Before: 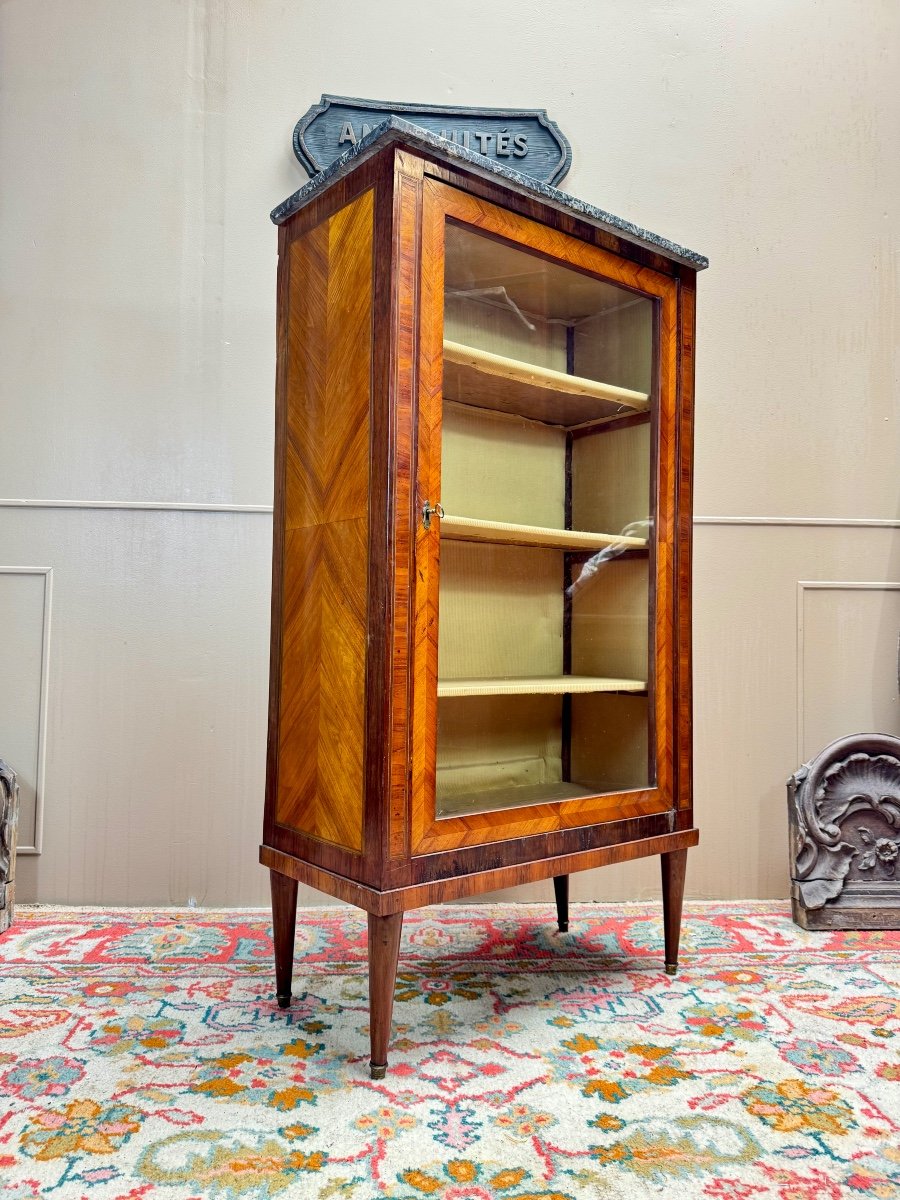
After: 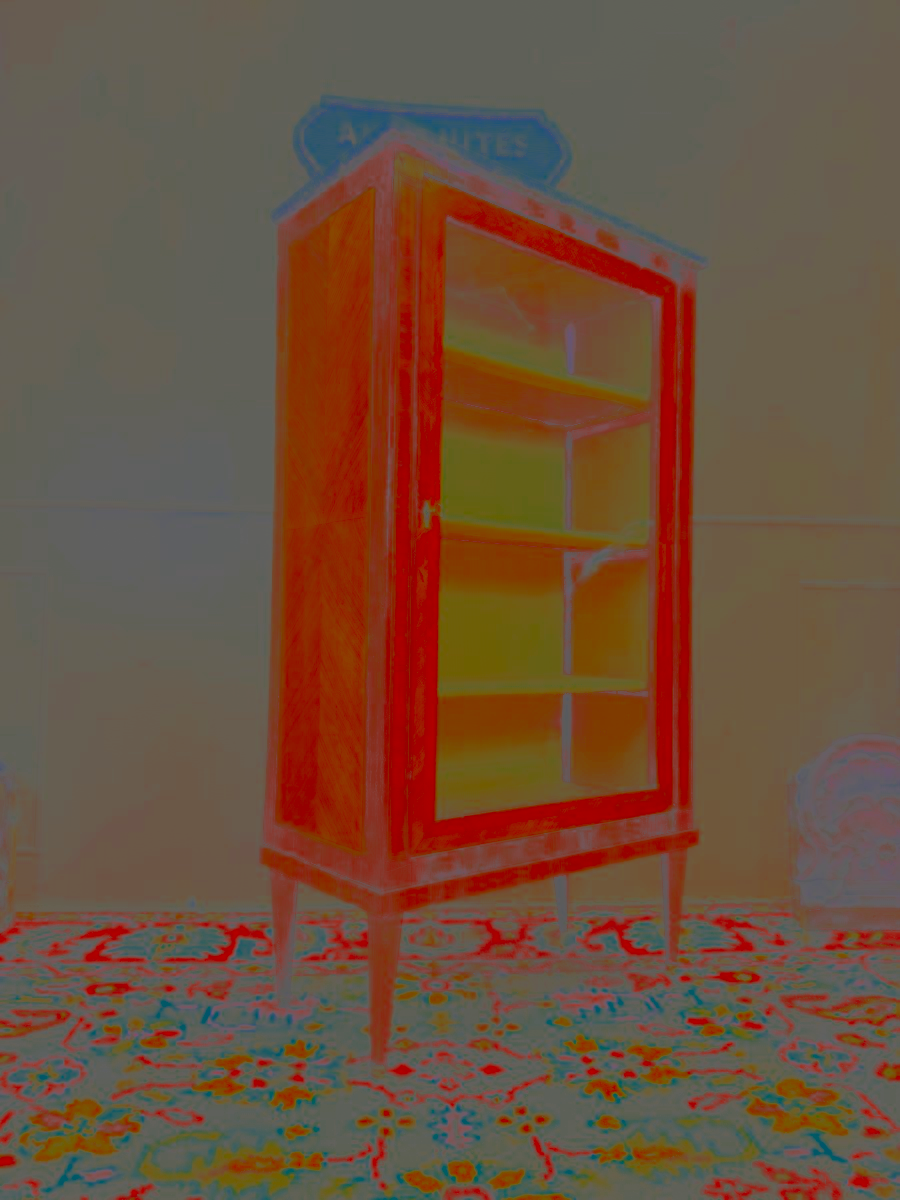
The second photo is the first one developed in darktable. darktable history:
color zones: curves: ch0 [(0, 0.5) (0.125, 0.4) (0.25, 0.5) (0.375, 0.4) (0.5, 0.4) (0.625, 0.35) (0.75, 0.35) (0.875, 0.5)]; ch1 [(0, 0.35) (0.125, 0.45) (0.25, 0.35) (0.375, 0.35) (0.5, 0.35) (0.625, 0.35) (0.75, 0.45) (0.875, 0.35)]; ch2 [(0, 0.6) (0.125, 0.5) (0.25, 0.5) (0.375, 0.6) (0.5, 0.6) (0.625, 0.5) (0.75, 0.5) (0.875, 0.5)]
contrast brightness saturation: contrast -0.976, brightness -0.16, saturation 0.734
